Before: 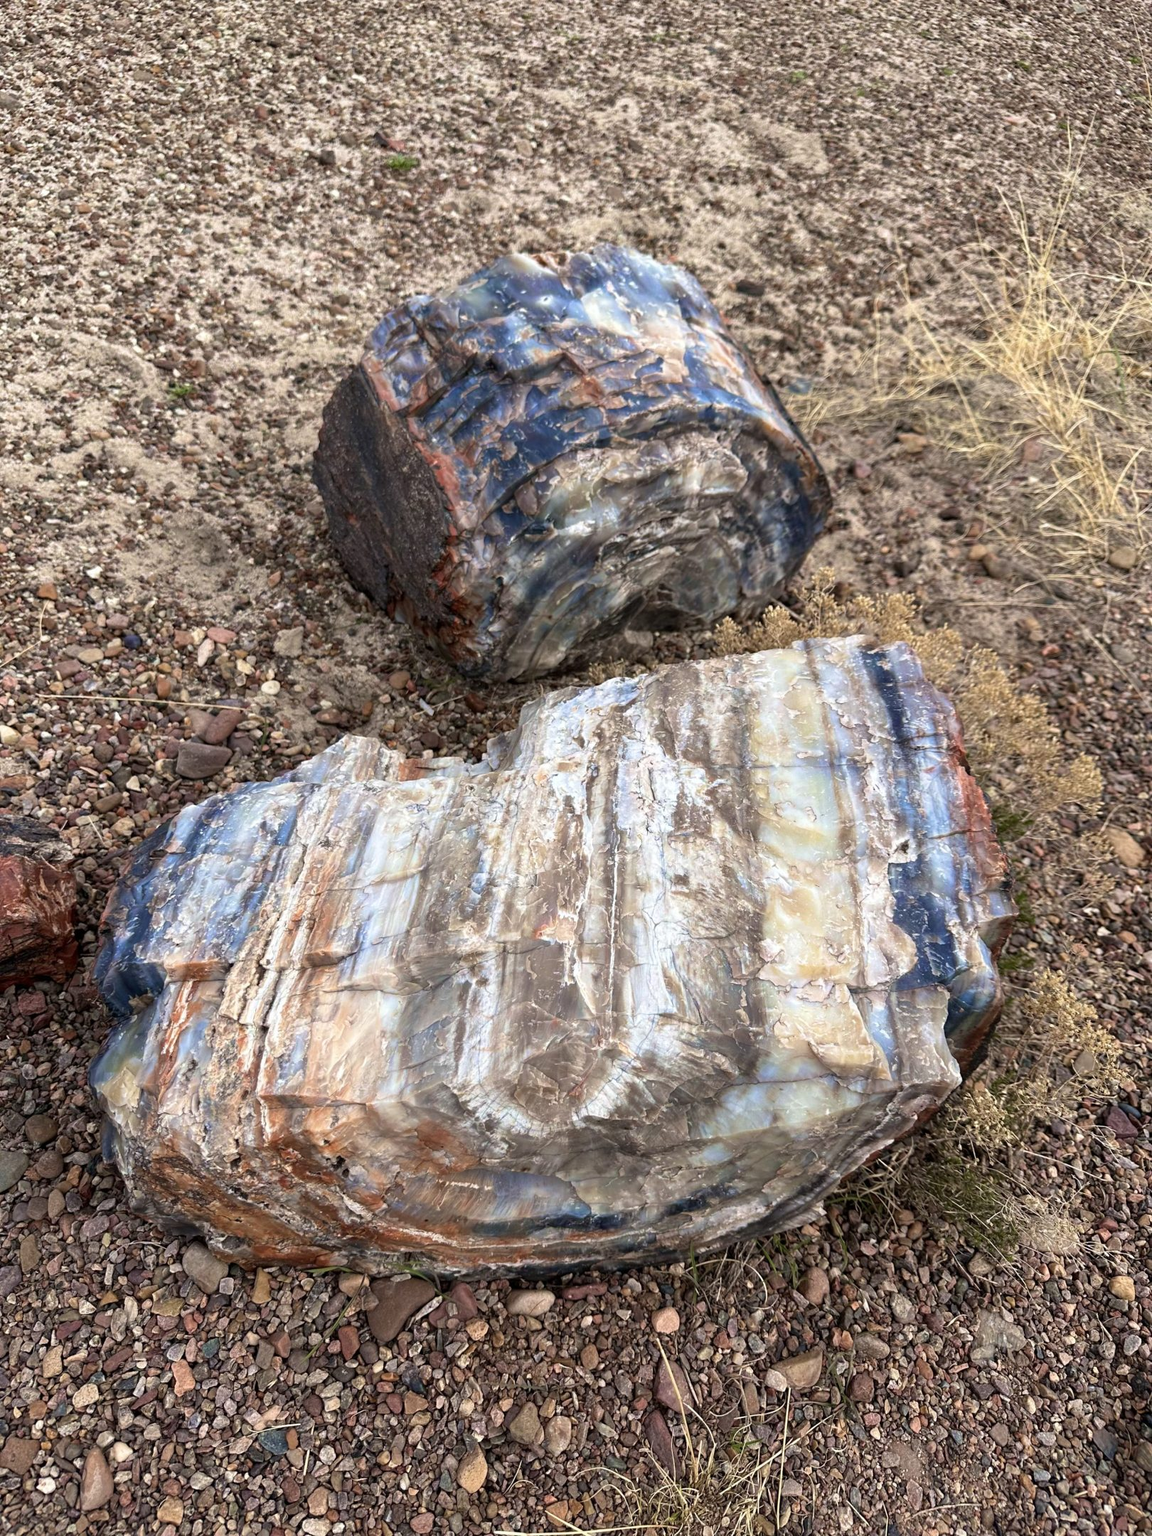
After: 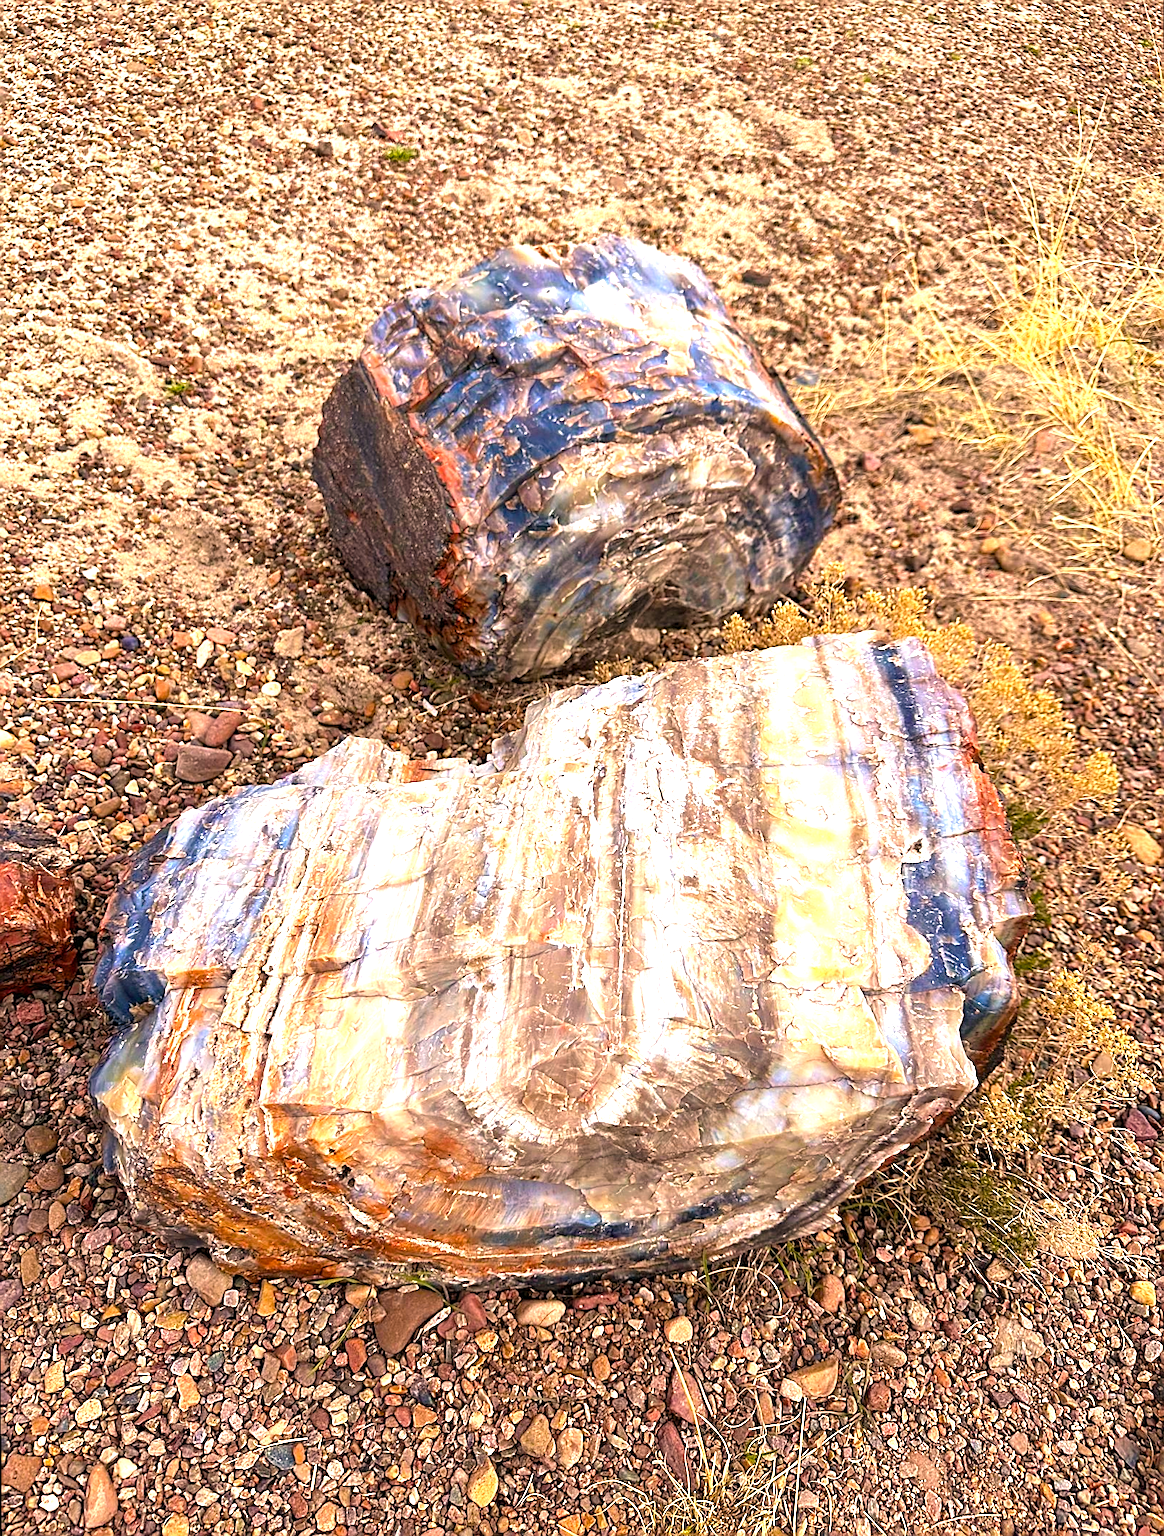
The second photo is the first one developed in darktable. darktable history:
color balance rgb: linear chroma grading › global chroma 15%, perceptual saturation grading › global saturation 30%
exposure: black level correction 0, exposure 0.9 EV, compensate highlight preservation false
rotate and perspective: rotation -0.45°, automatic cropping original format, crop left 0.008, crop right 0.992, crop top 0.012, crop bottom 0.988
white balance: red 1.127, blue 0.943
sharpen: amount 0.901
